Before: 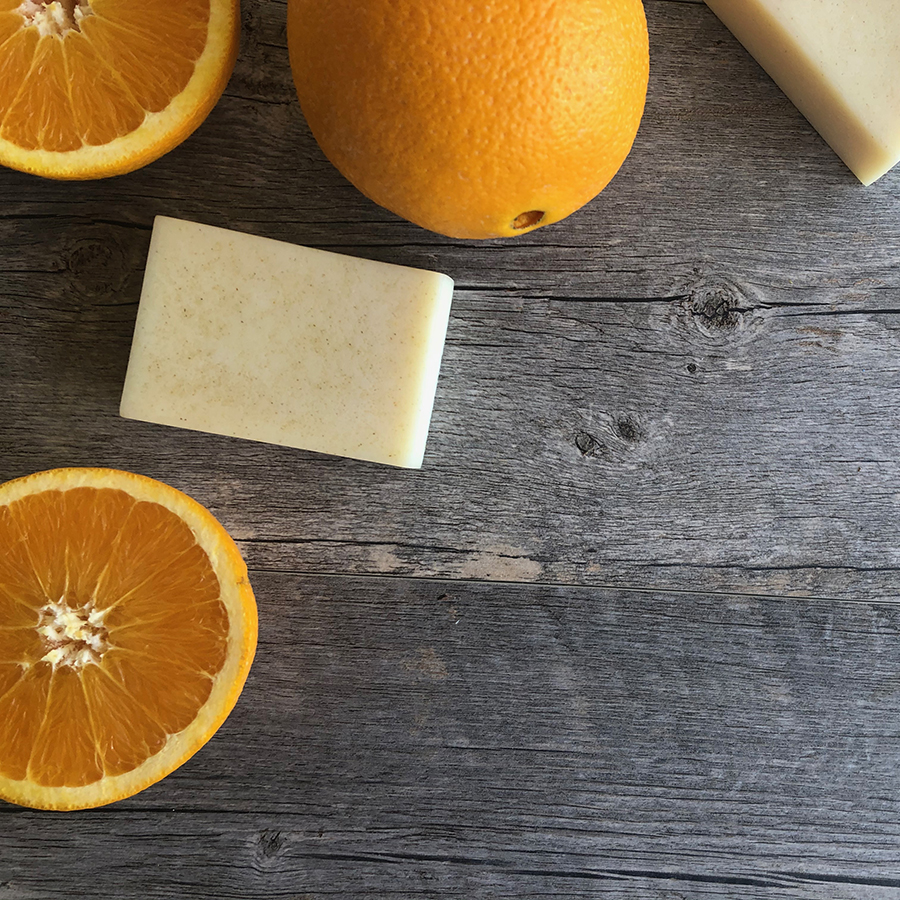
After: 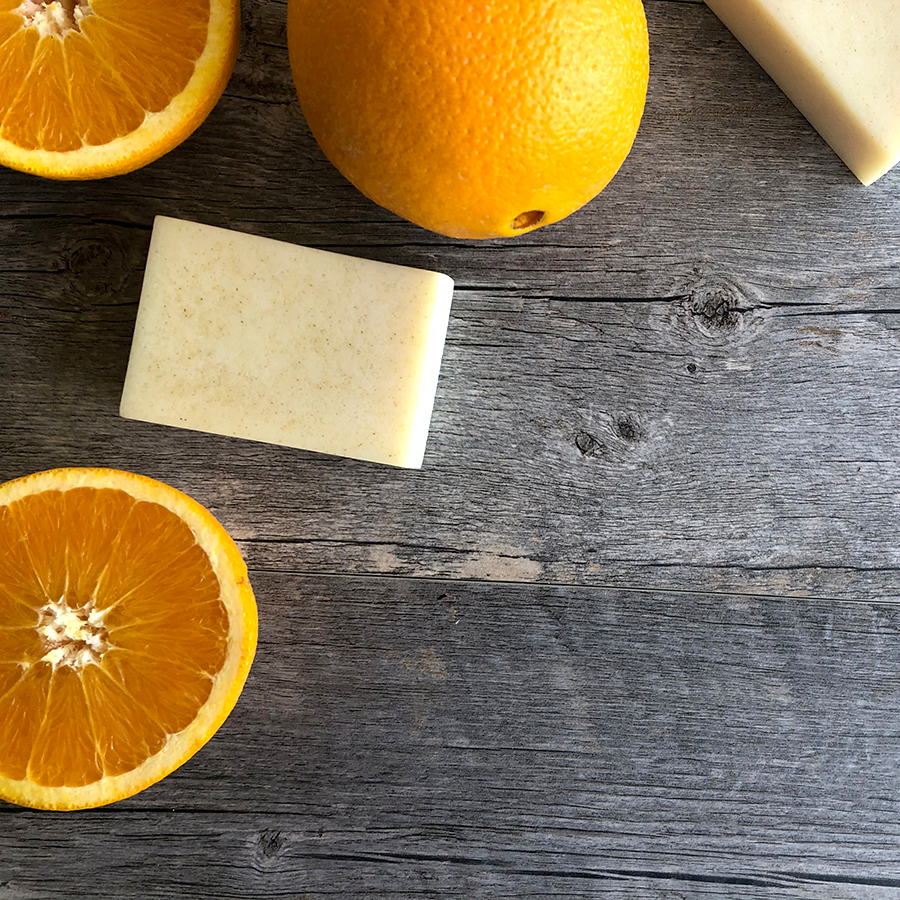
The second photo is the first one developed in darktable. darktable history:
tone equalizer: -8 EV -0.397 EV, -7 EV -0.383 EV, -6 EV -0.318 EV, -5 EV -0.216 EV, -3 EV 0.234 EV, -2 EV 0.324 EV, -1 EV 0.366 EV, +0 EV 0.434 EV
